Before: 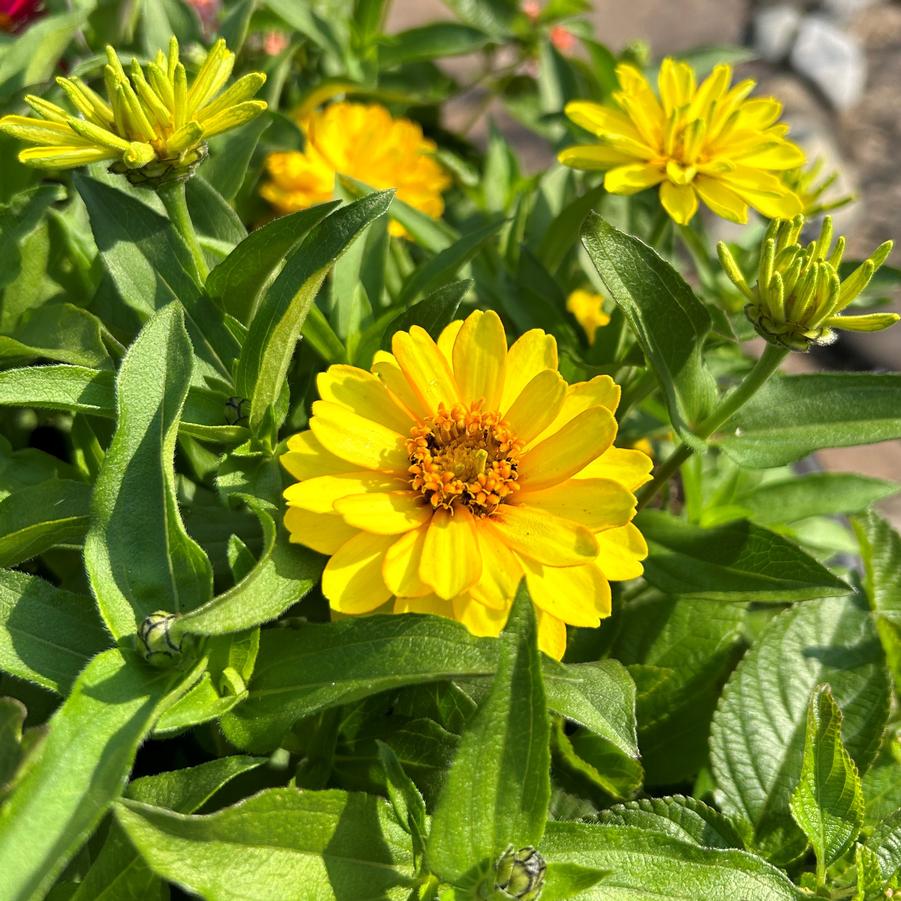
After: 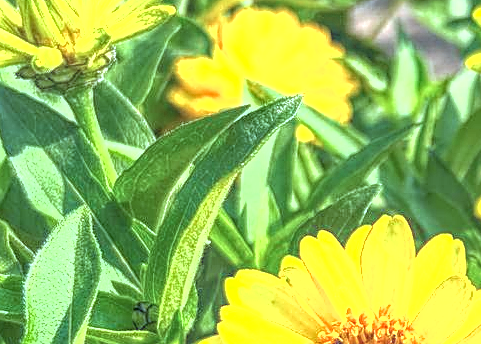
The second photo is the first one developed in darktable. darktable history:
color correction: highlights a* -9.78, highlights b* -21.75
local contrast: highlights 20%, shadows 29%, detail 199%, midtone range 0.2
shadows and highlights: shadows 51.94, highlights -28.28, soften with gaussian
exposure: black level correction 0.001, exposure 1.117 EV, compensate exposure bias true, compensate highlight preservation false
sharpen: on, module defaults
crop: left 10.231%, top 10.621%, right 36.373%, bottom 51.134%
levels: levels [0, 0.476, 0.951]
